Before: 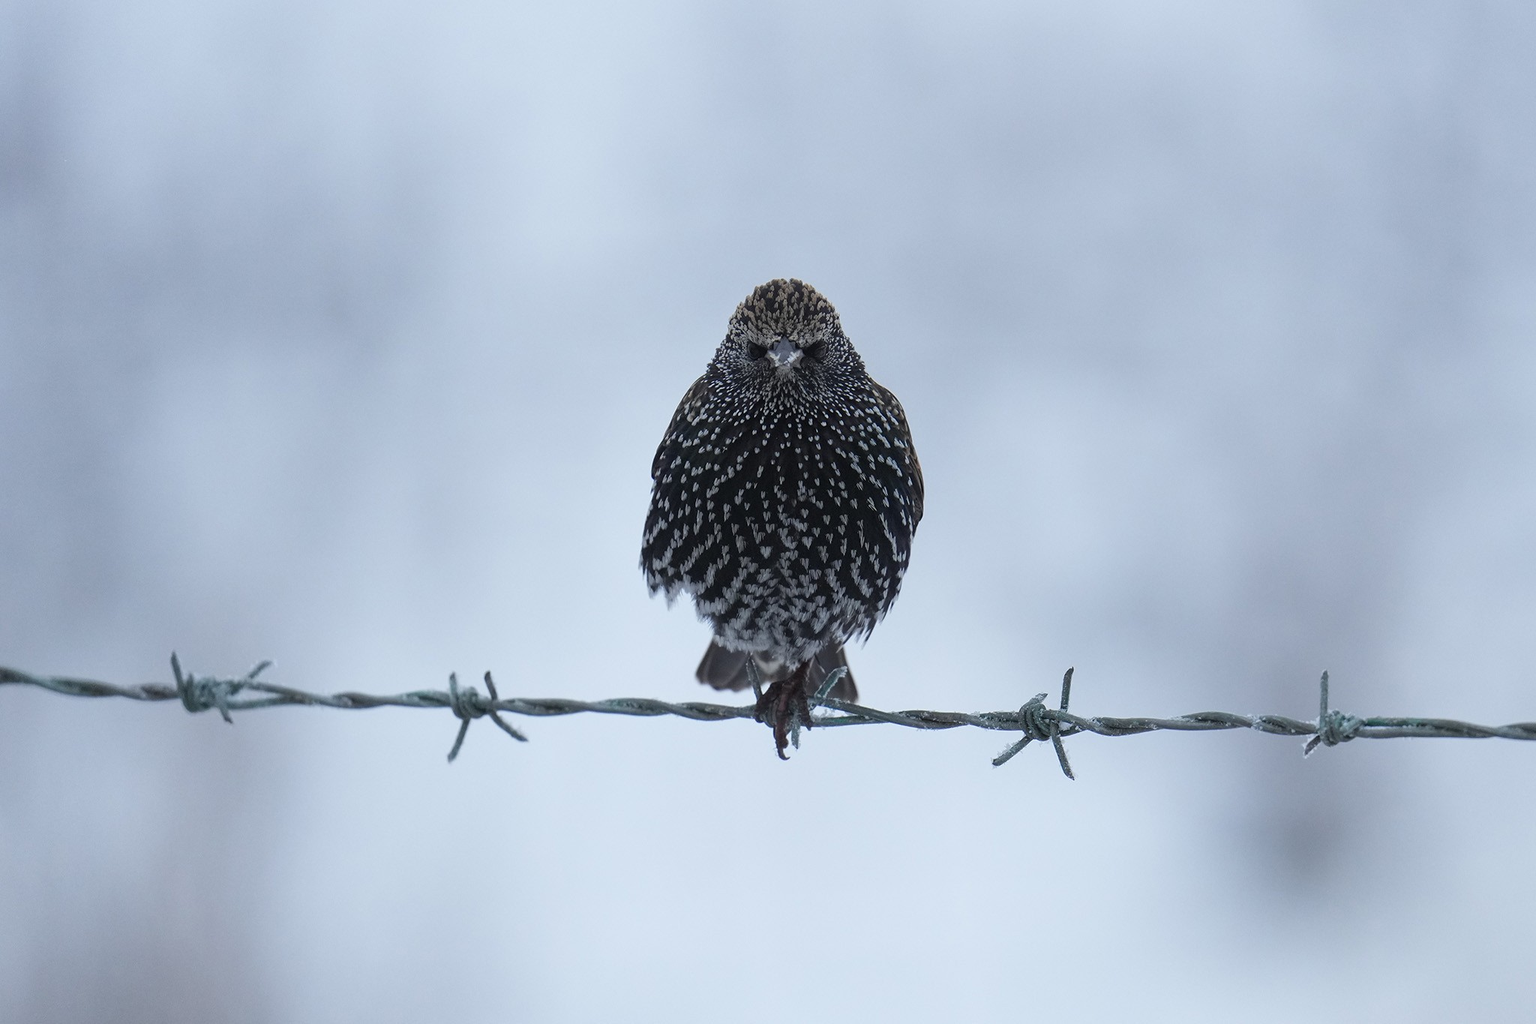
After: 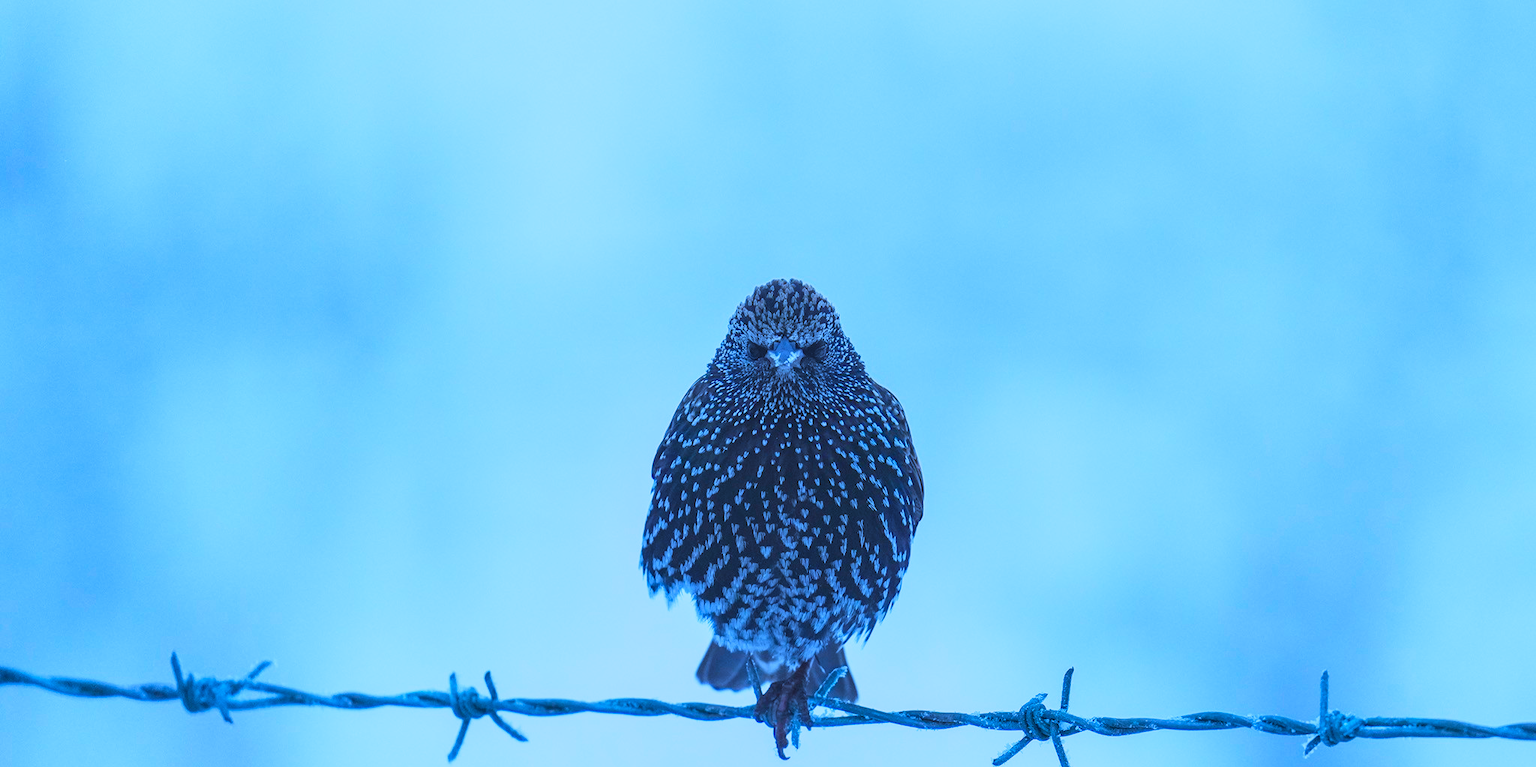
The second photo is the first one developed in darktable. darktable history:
color calibration: illuminant as shot in camera, x 0.441, y 0.414, temperature 2935.09 K
local contrast: on, module defaults
contrast brightness saturation: contrast -0.18, saturation 0.185
base curve: curves: ch0 [(0, 0) (0.579, 0.807) (1, 1)], preserve colors none
crop: bottom 24.986%
